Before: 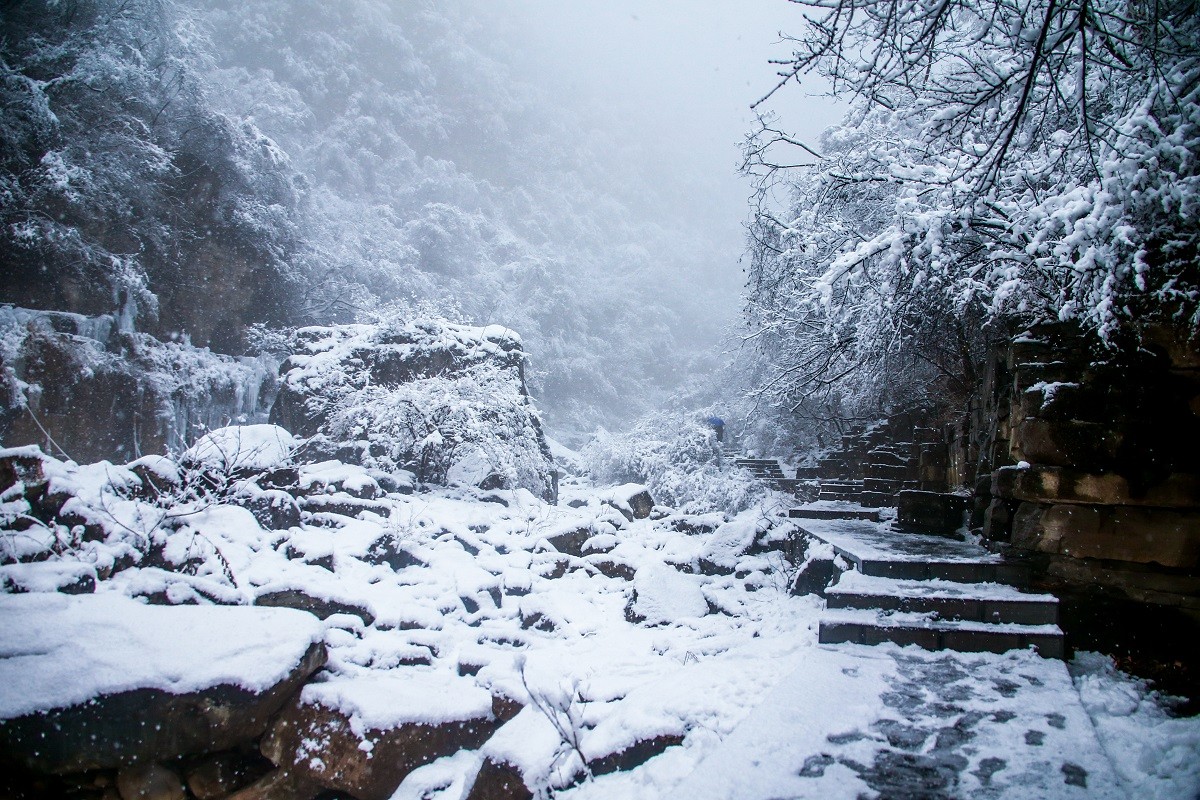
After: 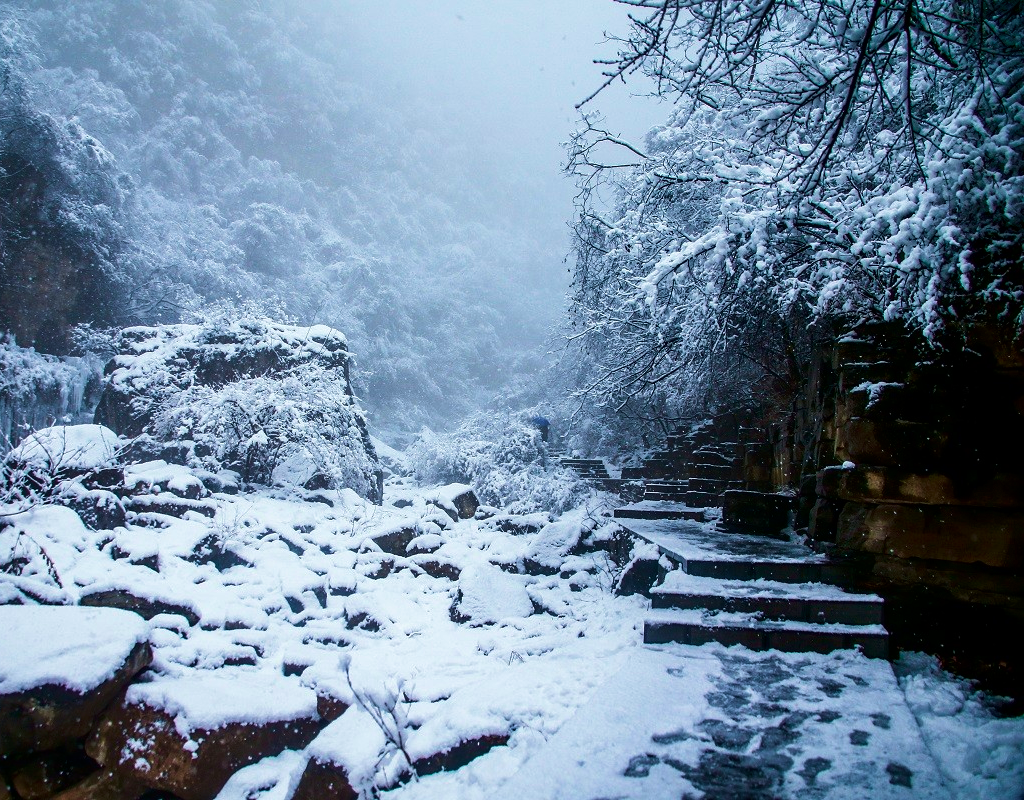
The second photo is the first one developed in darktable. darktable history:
contrast brightness saturation: contrast 0.07, brightness -0.13, saturation 0.06
velvia: strength 45%
white balance: red 0.978, blue 0.999
crop and rotate: left 14.584%
